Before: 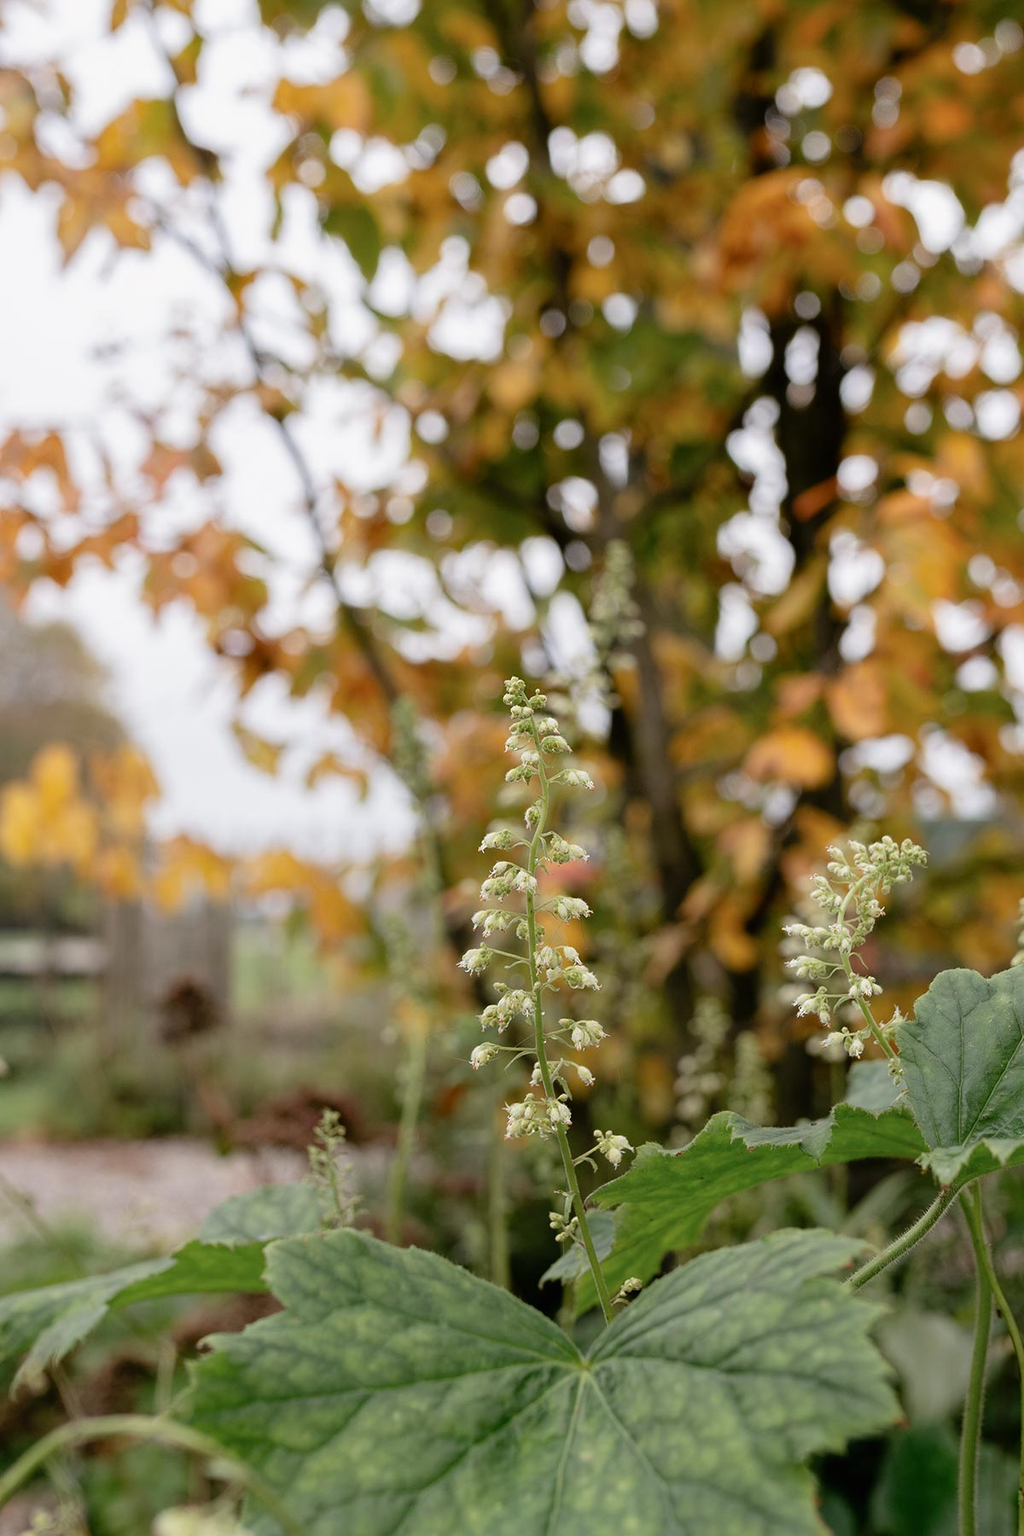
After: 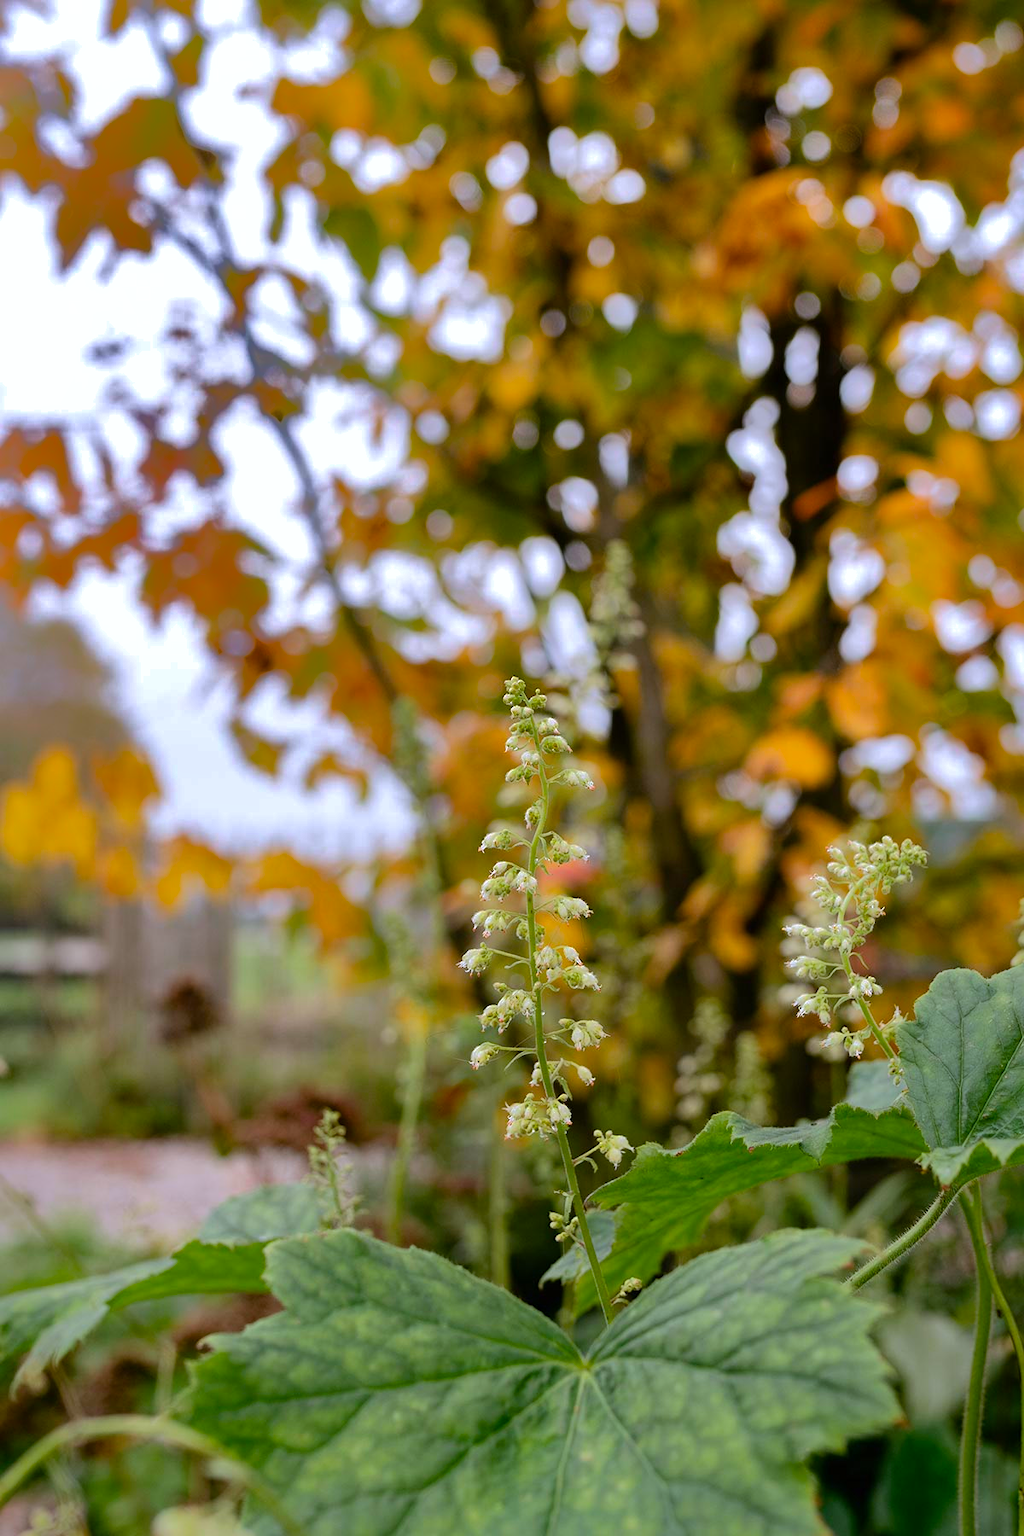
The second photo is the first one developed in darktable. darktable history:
color balance rgb: highlights gain › luminance 14.876%, perceptual saturation grading › global saturation 29.927%, global vibrance 26.931%
shadows and highlights: shadows -19.71, highlights -73.74
color calibration: gray › normalize channels true, illuminant as shot in camera, x 0.358, y 0.373, temperature 4628.91 K, gamut compression 0.014
